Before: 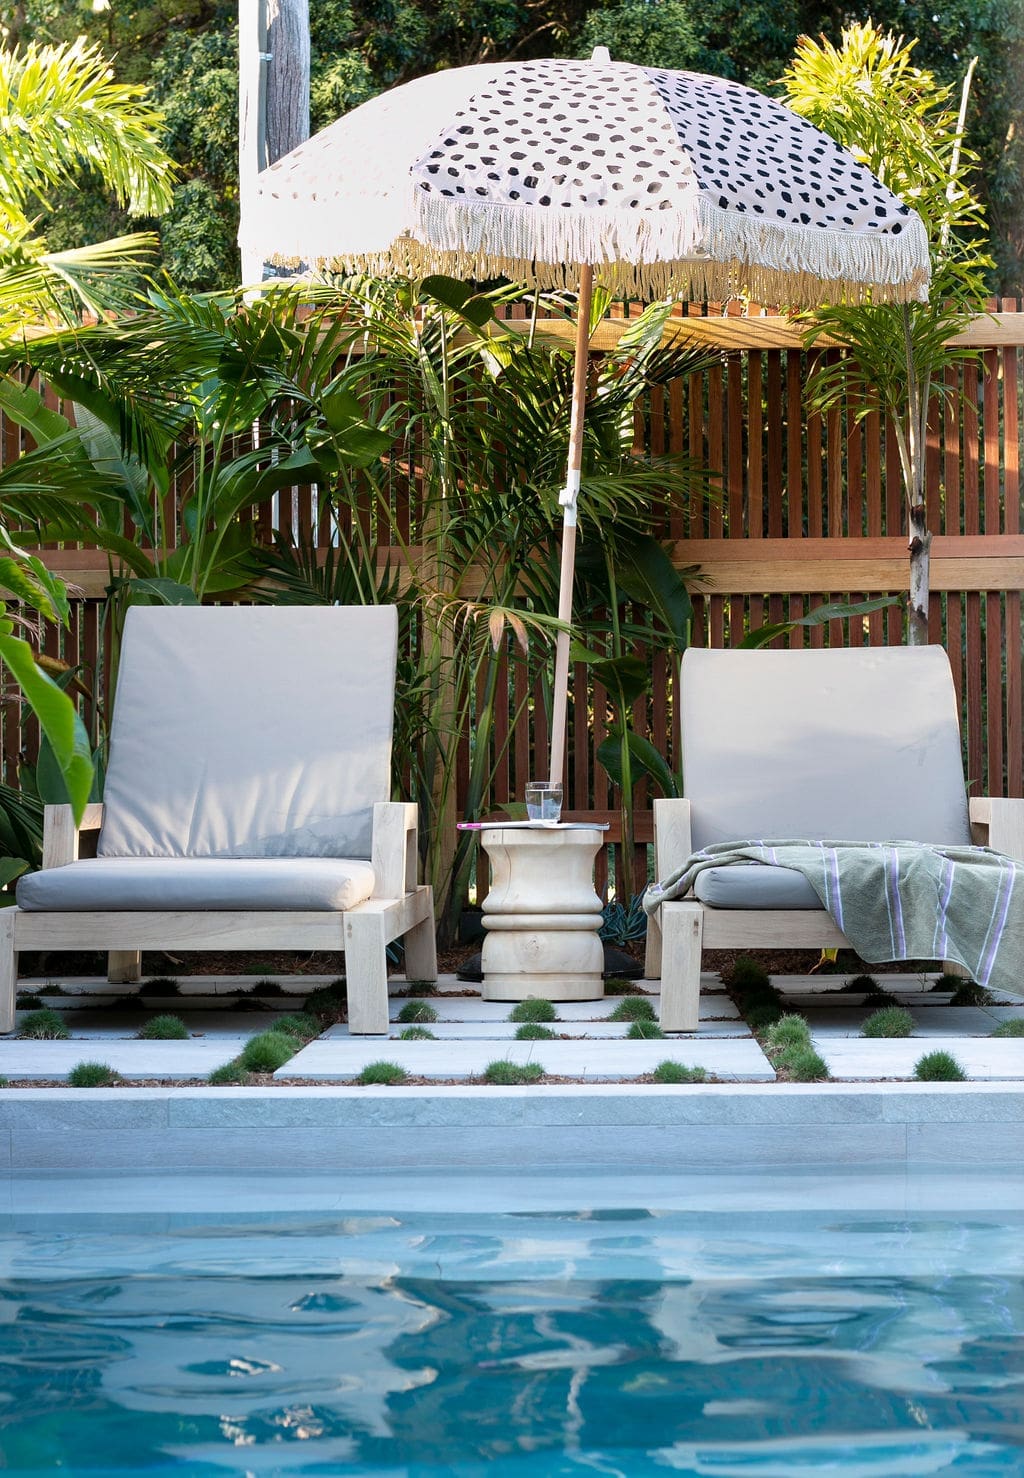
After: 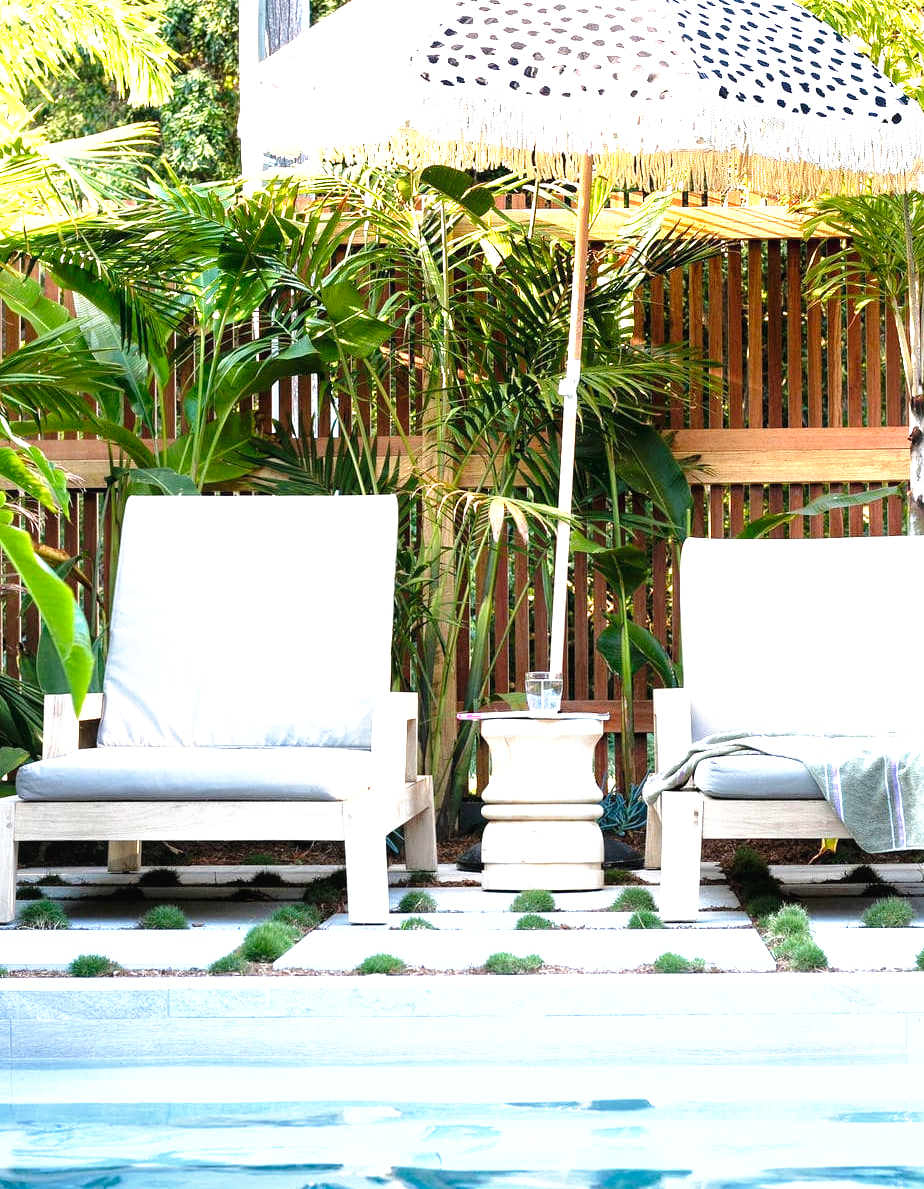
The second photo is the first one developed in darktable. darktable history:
exposure: black level correction 0, exposure 1.199 EV, compensate highlight preservation false
crop: top 7.48%, right 9.759%, bottom 12.021%
tone curve: curves: ch0 [(0, 0) (0.003, 0.025) (0.011, 0.025) (0.025, 0.029) (0.044, 0.035) (0.069, 0.053) (0.1, 0.083) (0.136, 0.118) (0.177, 0.163) (0.224, 0.22) (0.277, 0.295) (0.335, 0.371) (0.399, 0.444) (0.468, 0.524) (0.543, 0.618) (0.623, 0.702) (0.709, 0.79) (0.801, 0.89) (0.898, 0.973) (1, 1)], preserve colors none
local contrast: highlights 102%, shadows 99%, detail 119%, midtone range 0.2
shadows and highlights: shadows 24.97, highlights -24.51
